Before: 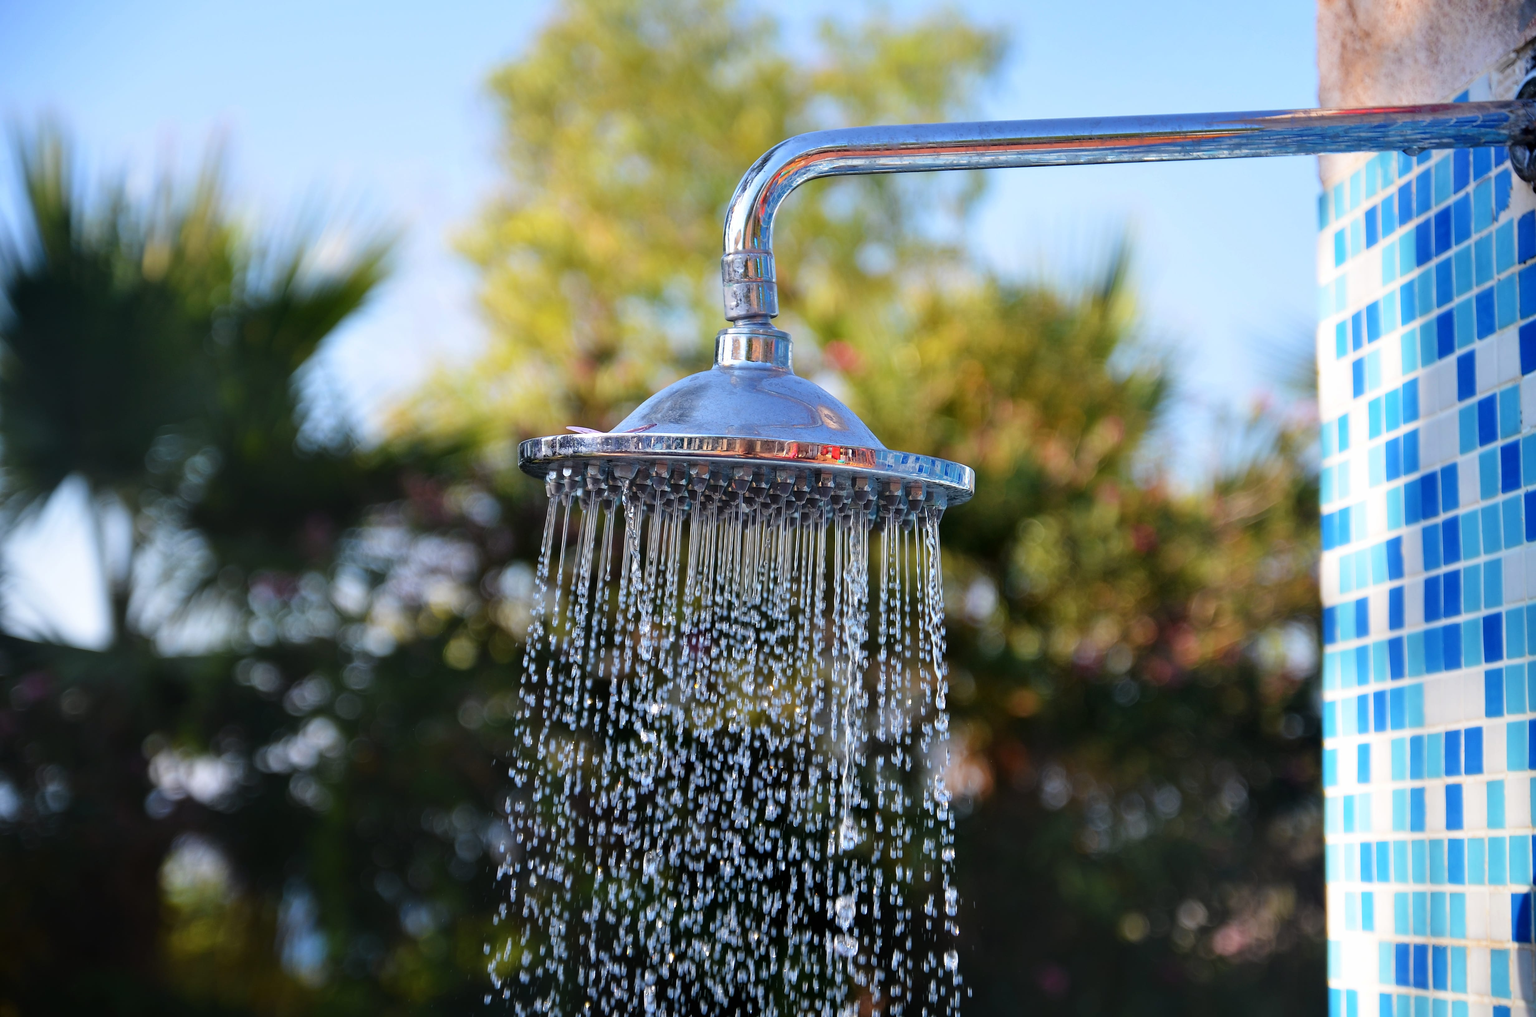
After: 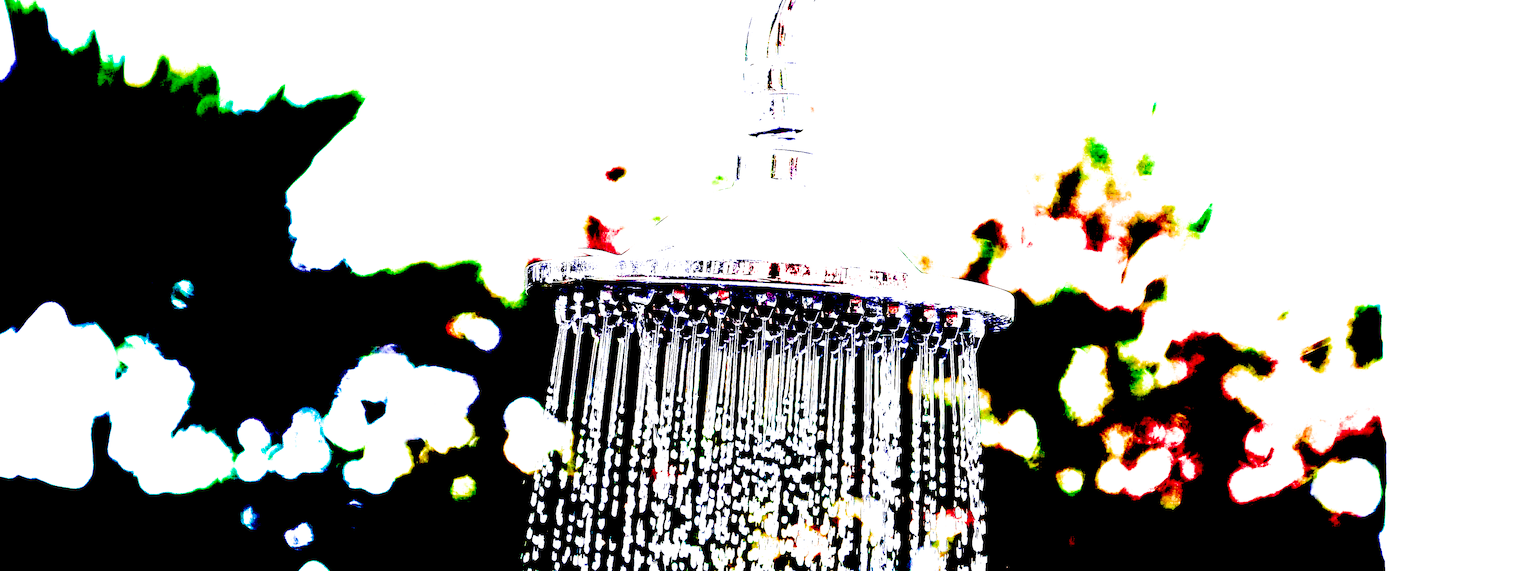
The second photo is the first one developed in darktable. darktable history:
crop: left 1.763%, top 19.128%, right 4.724%, bottom 28.381%
color balance rgb: shadows lift › luminance -21.271%, shadows lift › chroma 6.662%, shadows lift › hue 267.79°, perceptual saturation grading › global saturation 19.874%
exposure: black level correction 0.098, exposure 2.918 EV, compensate highlight preservation false
filmic rgb: black relative exposure -6.34 EV, white relative exposure 2.79 EV, target black luminance 0%, hardness 4.63, latitude 67.93%, contrast 1.291, shadows ↔ highlights balance -3.16%, color science v4 (2020)
